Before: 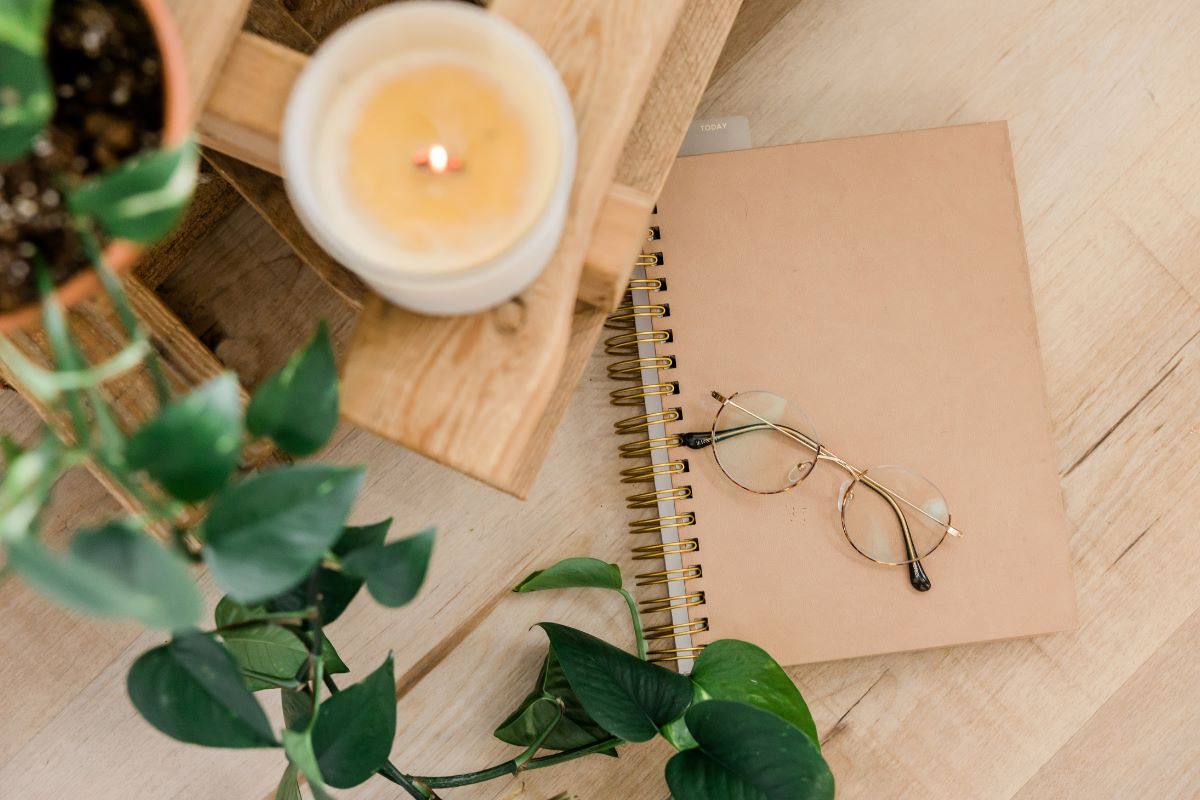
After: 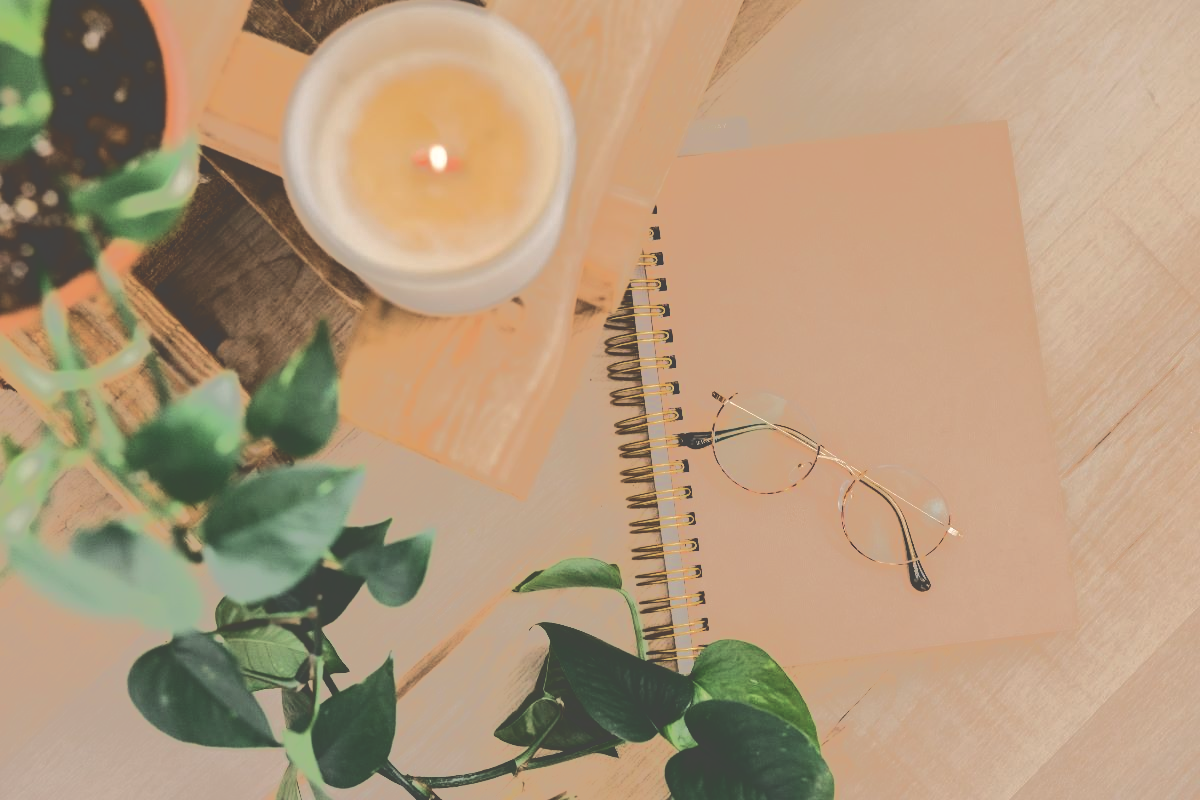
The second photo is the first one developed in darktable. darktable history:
tone equalizer: -7 EV -0.599 EV, -6 EV 1.01 EV, -5 EV -0.473 EV, -4 EV 0.402 EV, -3 EV 0.425 EV, -2 EV 0.177 EV, -1 EV -0.174 EV, +0 EV -0.372 EV, edges refinement/feathering 500, mask exposure compensation -1.57 EV, preserve details no
exposure: black level correction -0.061, exposure -0.05 EV, compensate exposure bias true, compensate highlight preservation false
color balance rgb: highlights gain › chroma 2.018%, highlights gain › hue 62.69°, perceptual saturation grading › global saturation 20%, perceptual saturation grading › highlights -25.499%, perceptual saturation grading › shadows 24.655%
